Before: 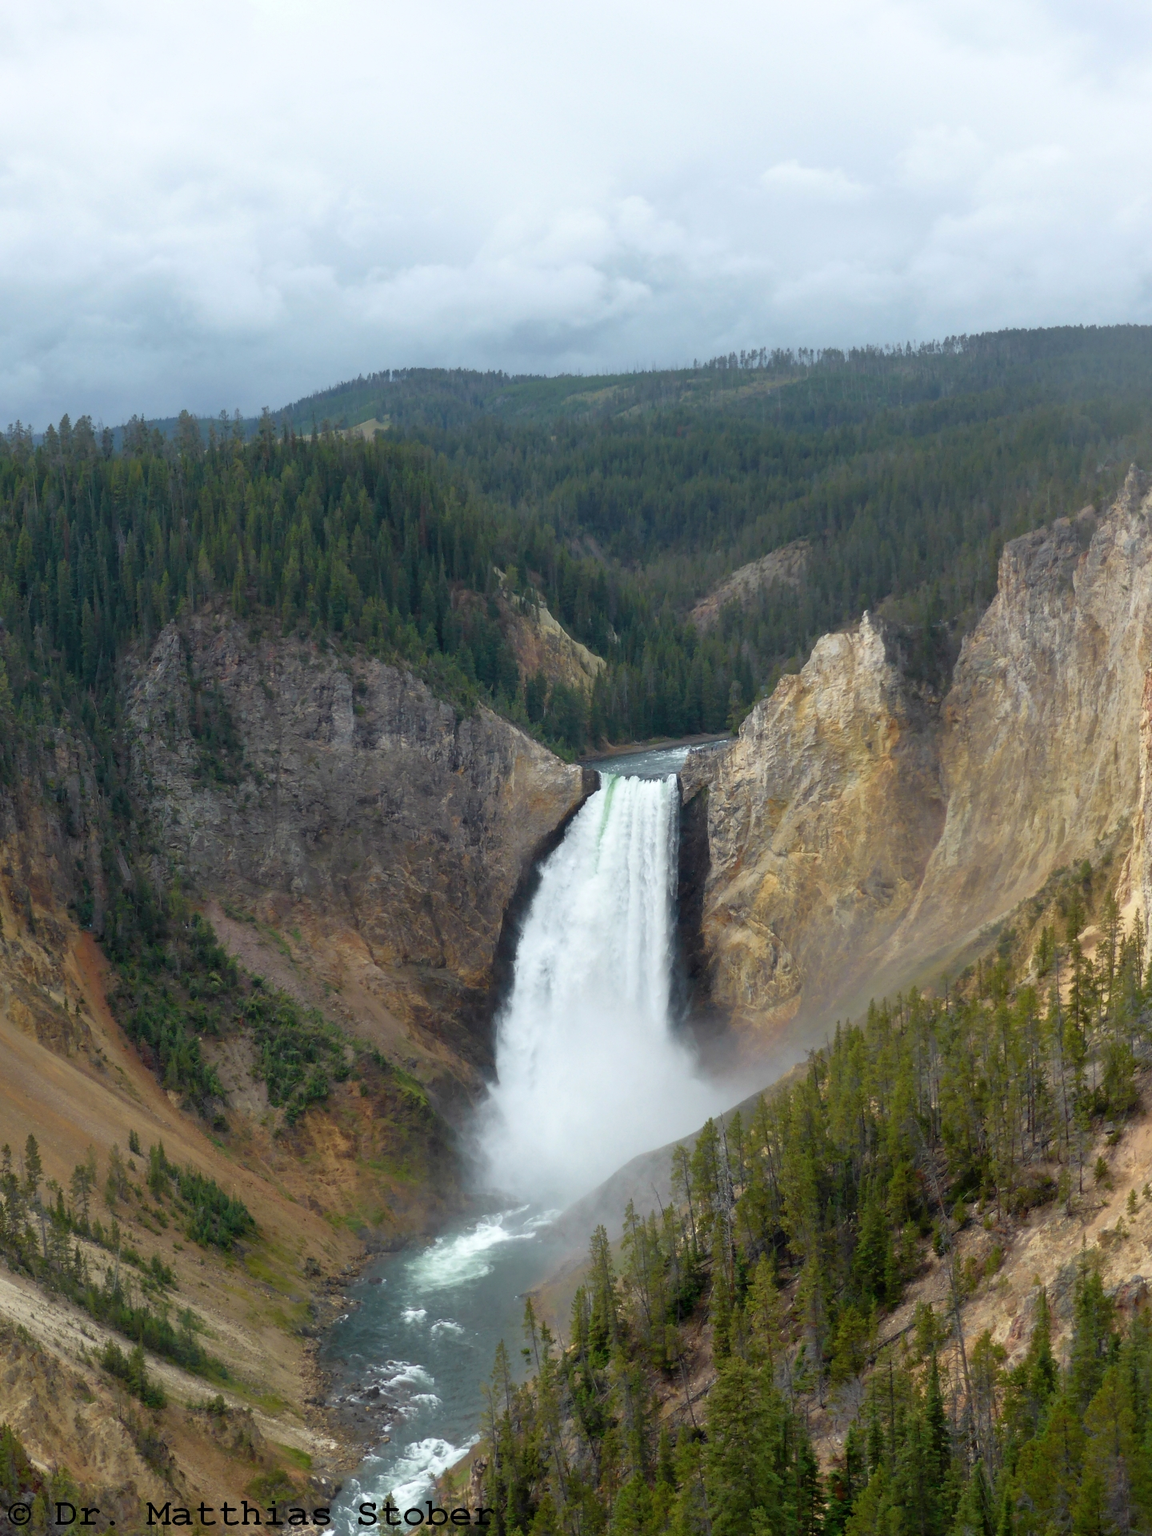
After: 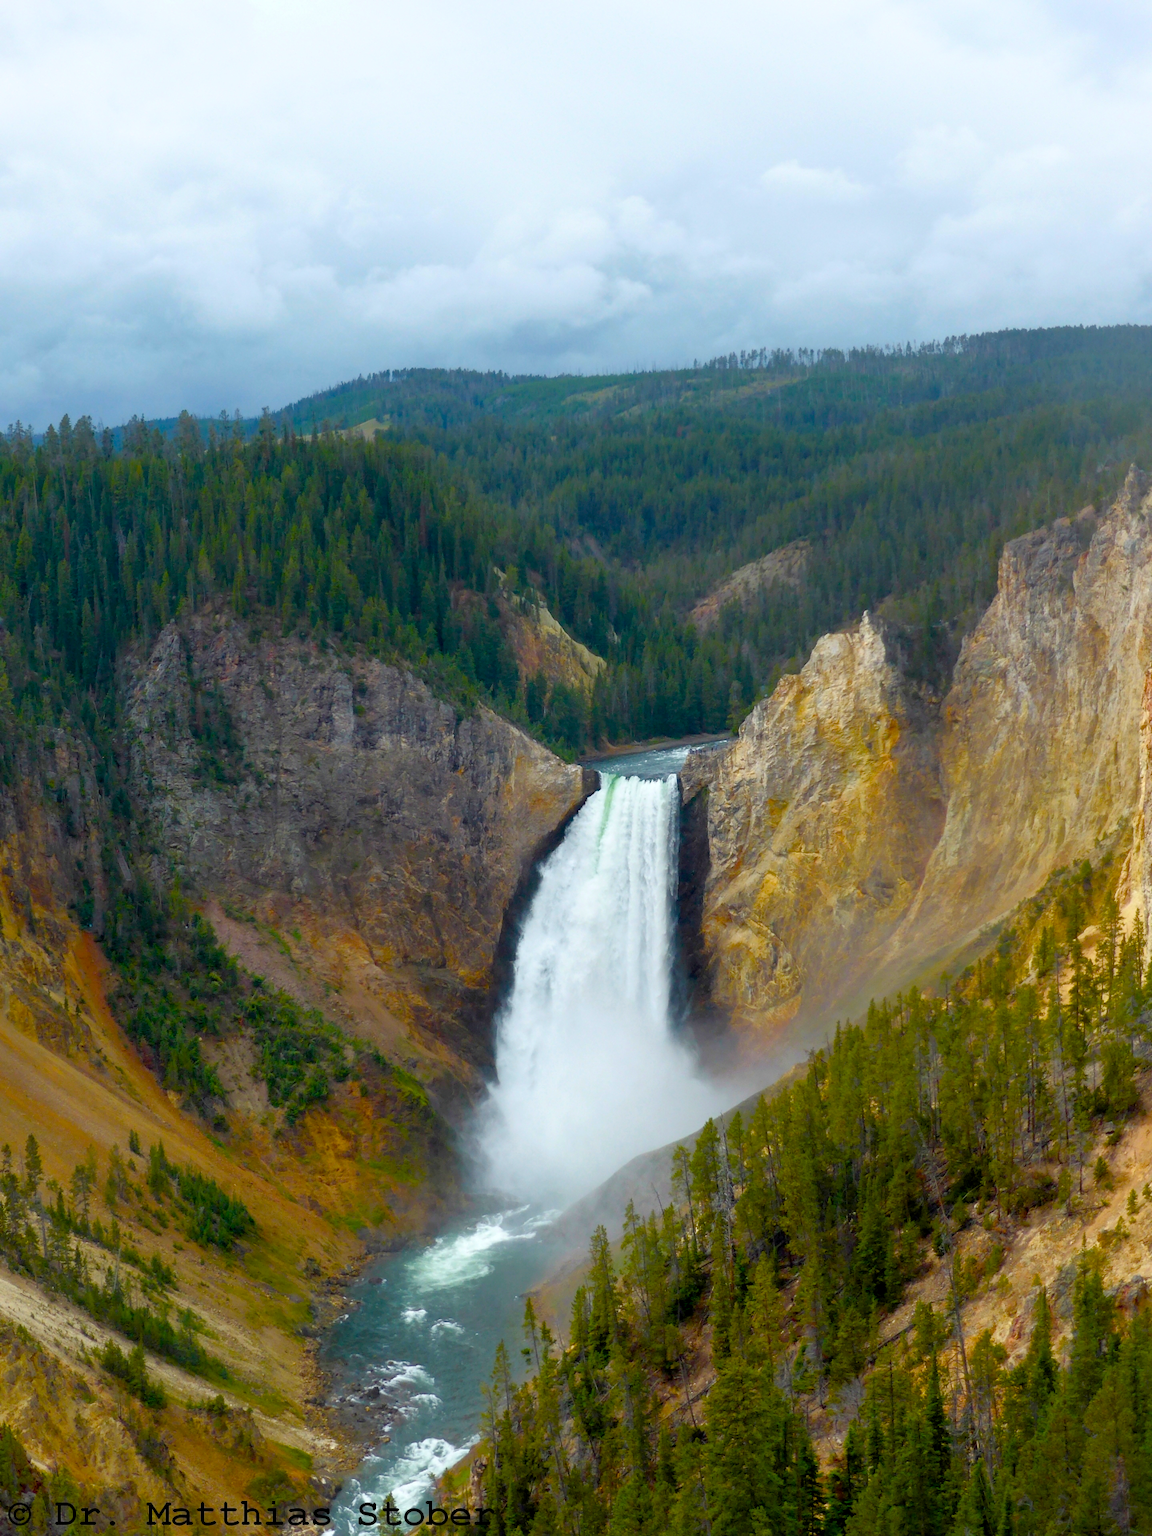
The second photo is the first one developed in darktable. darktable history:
color balance rgb: global offset › luminance -0.36%, linear chroma grading › shadows -9.89%, linear chroma grading › global chroma 20.077%, perceptual saturation grading › global saturation 39.069%, perceptual saturation grading › highlights -25.838%, perceptual saturation grading › mid-tones 34.556%, perceptual saturation grading › shadows 35.429%
